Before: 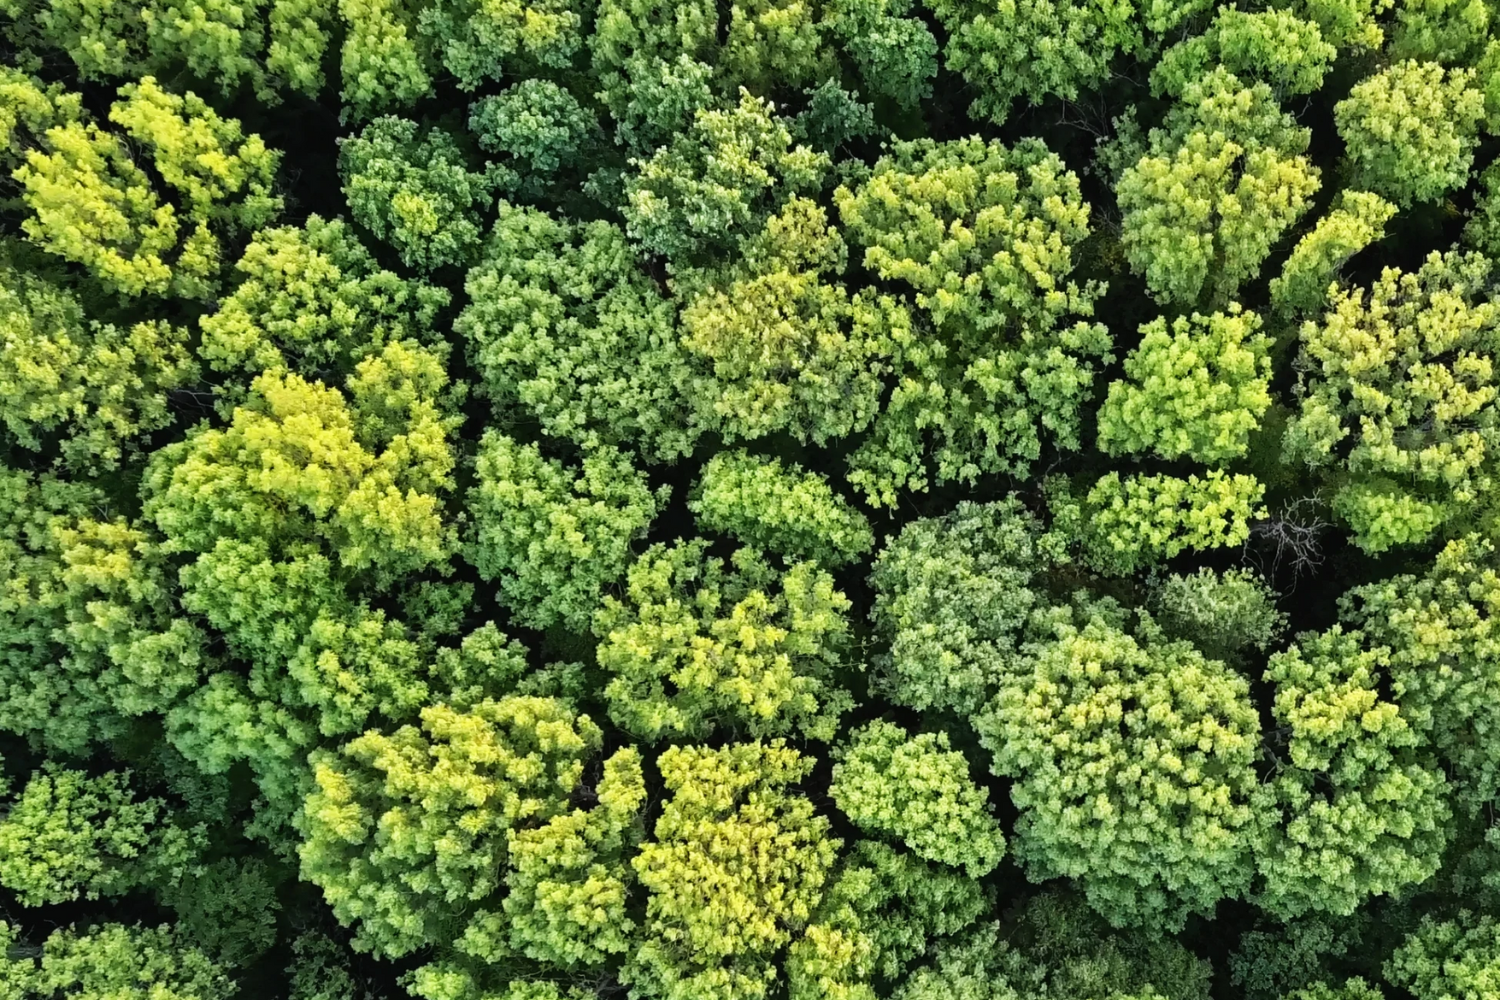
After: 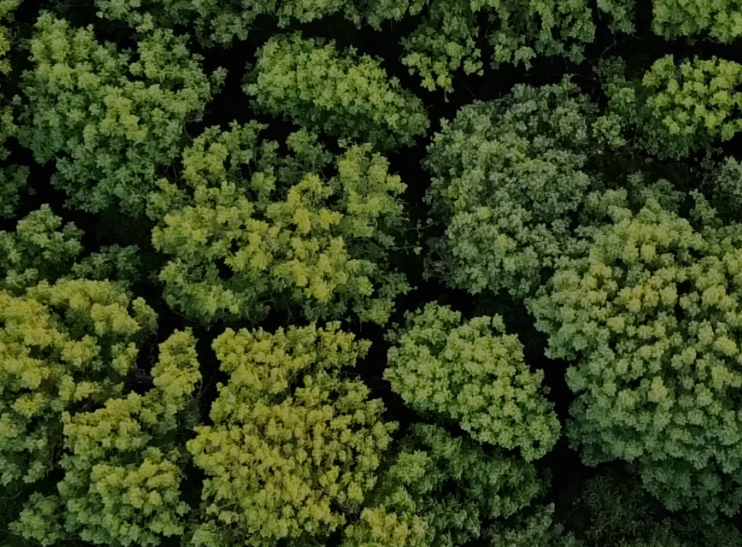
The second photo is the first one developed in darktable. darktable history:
tone equalizer: -8 EV -2 EV, -7 EV -2 EV, -6 EV -2 EV, -5 EV -2 EV, -4 EV -2 EV, -3 EV -2 EV, -2 EV -2 EV, -1 EV -1.63 EV, +0 EV -2 EV
crop: left 29.672%, top 41.786%, right 20.851%, bottom 3.487%
